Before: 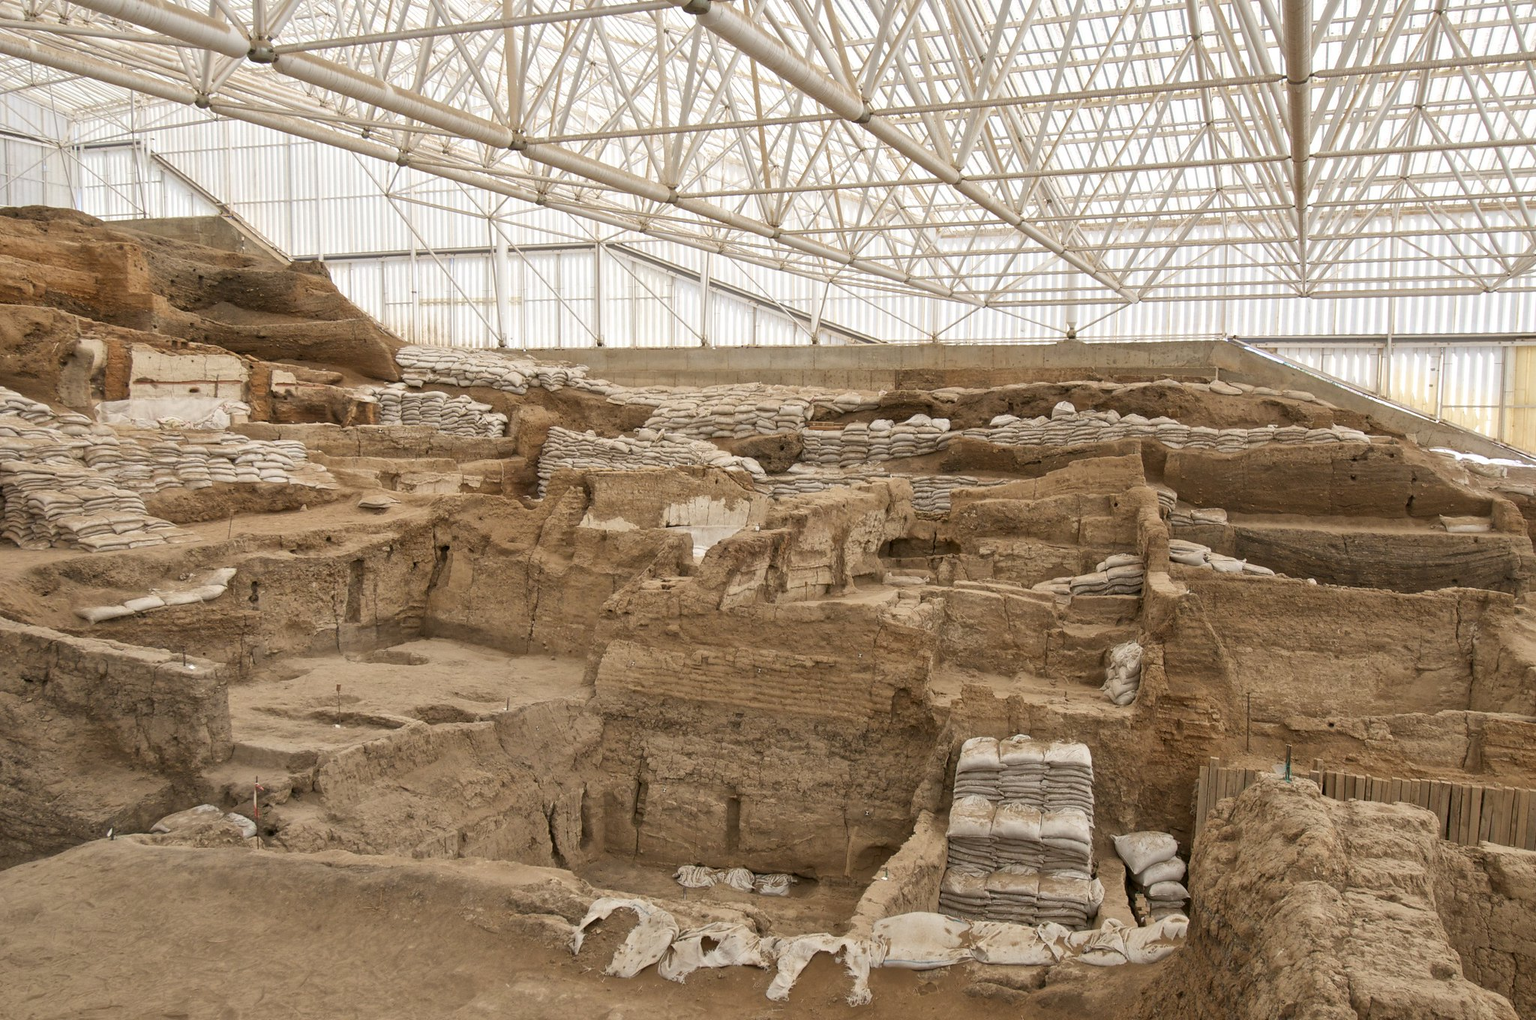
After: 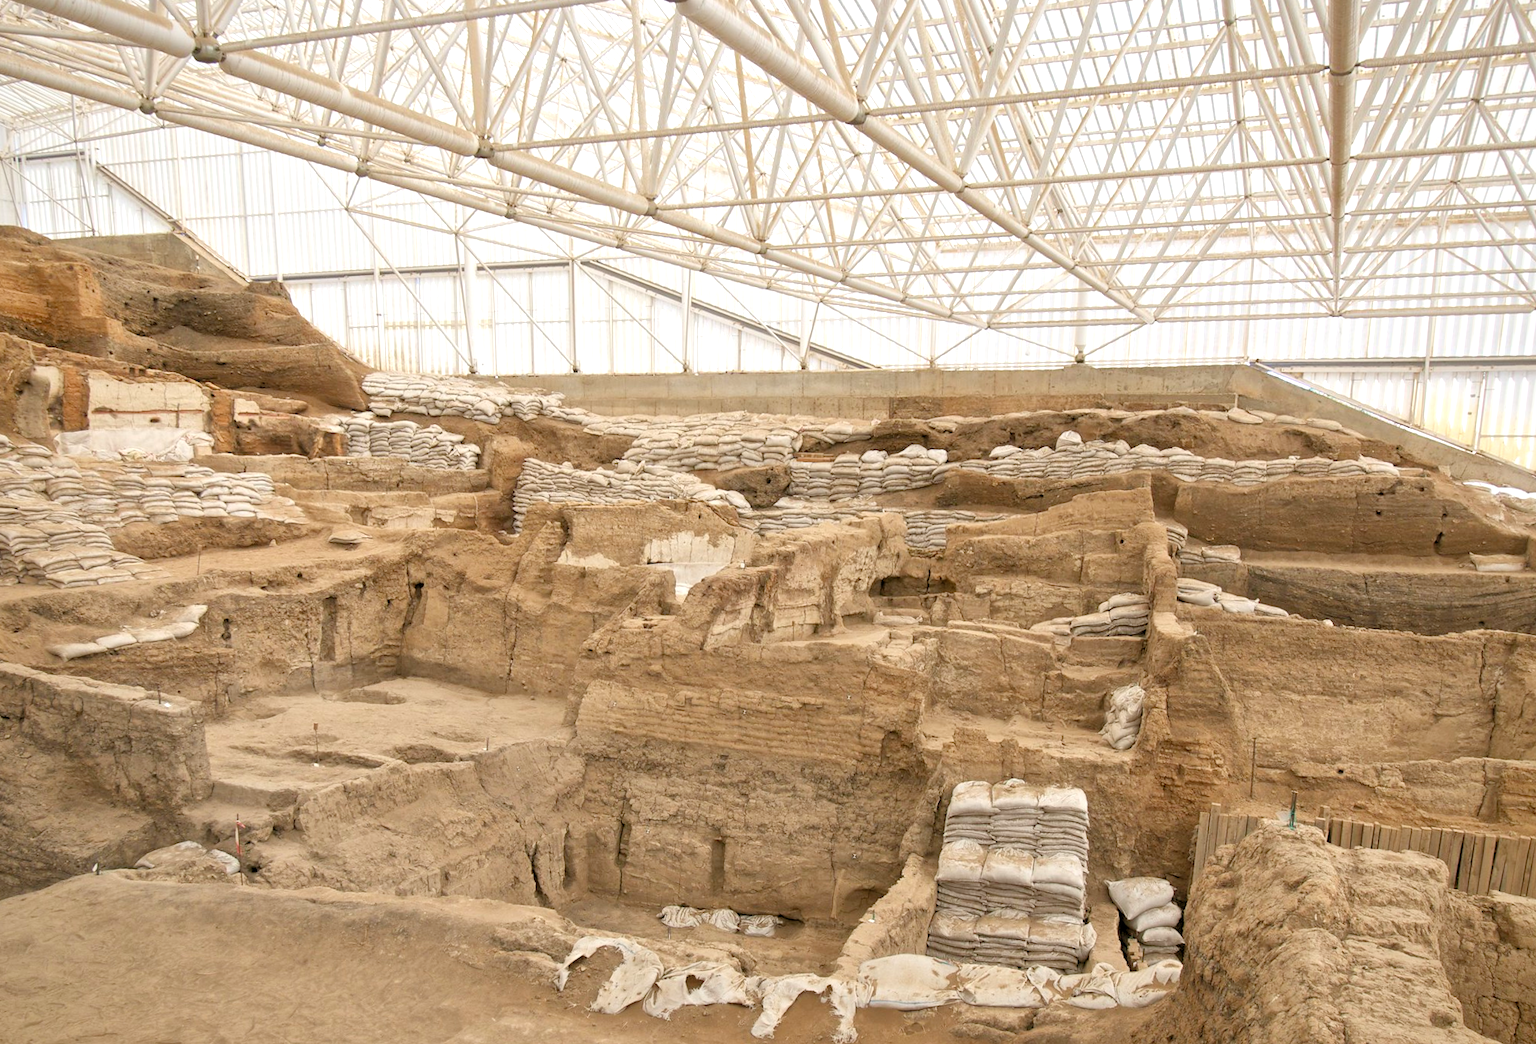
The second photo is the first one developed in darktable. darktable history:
levels: black 3.83%, white 90.64%, levels [0.044, 0.416, 0.908]
vignetting: brightness -0.233, saturation 0.141
rotate and perspective: rotation 0.074°, lens shift (vertical) 0.096, lens shift (horizontal) -0.041, crop left 0.043, crop right 0.952, crop top 0.024, crop bottom 0.979
